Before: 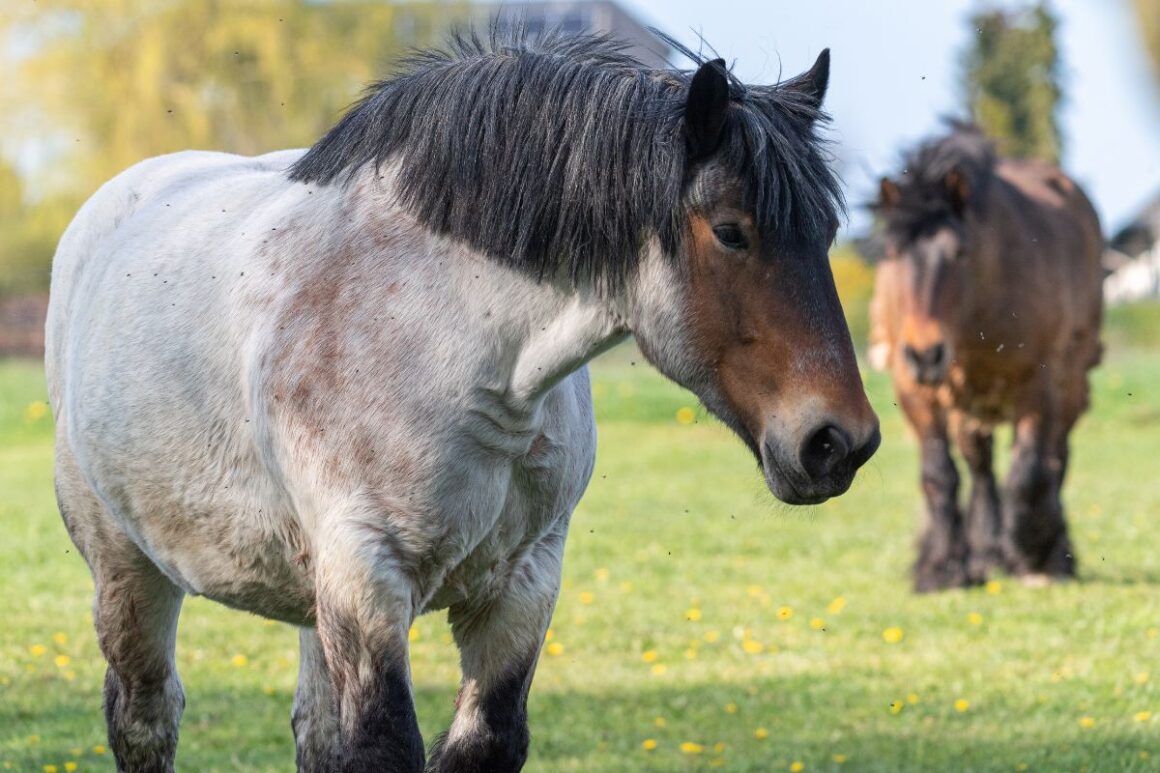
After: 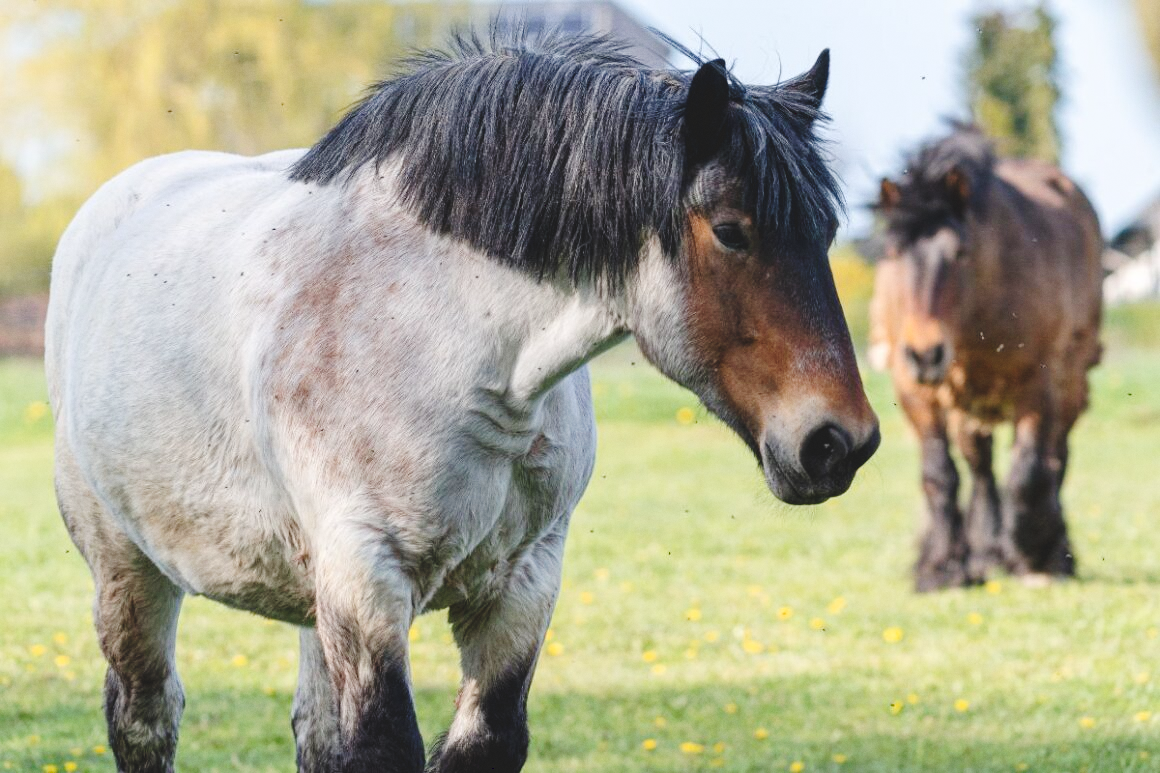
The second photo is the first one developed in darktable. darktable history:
grain: coarseness 0.09 ISO, strength 10%
tone curve: curves: ch0 [(0, 0) (0.003, 0.112) (0.011, 0.115) (0.025, 0.111) (0.044, 0.114) (0.069, 0.126) (0.1, 0.144) (0.136, 0.164) (0.177, 0.196) (0.224, 0.249) (0.277, 0.316) (0.335, 0.401) (0.399, 0.487) (0.468, 0.571) (0.543, 0.647) (0.623, 0.728) (0.709, 0.795) (0.801, 0.866) (0.898, 0.933) (1, 1)], preserve colors none
